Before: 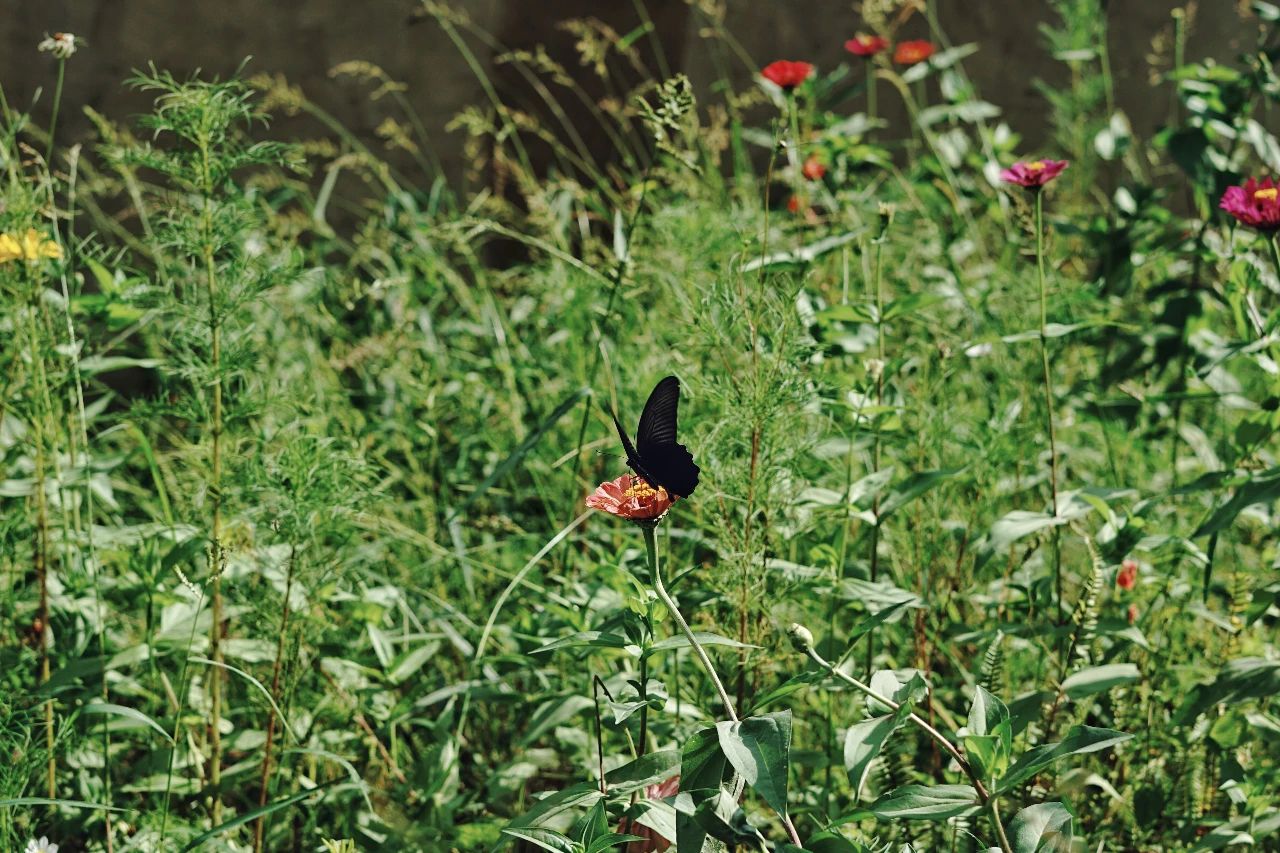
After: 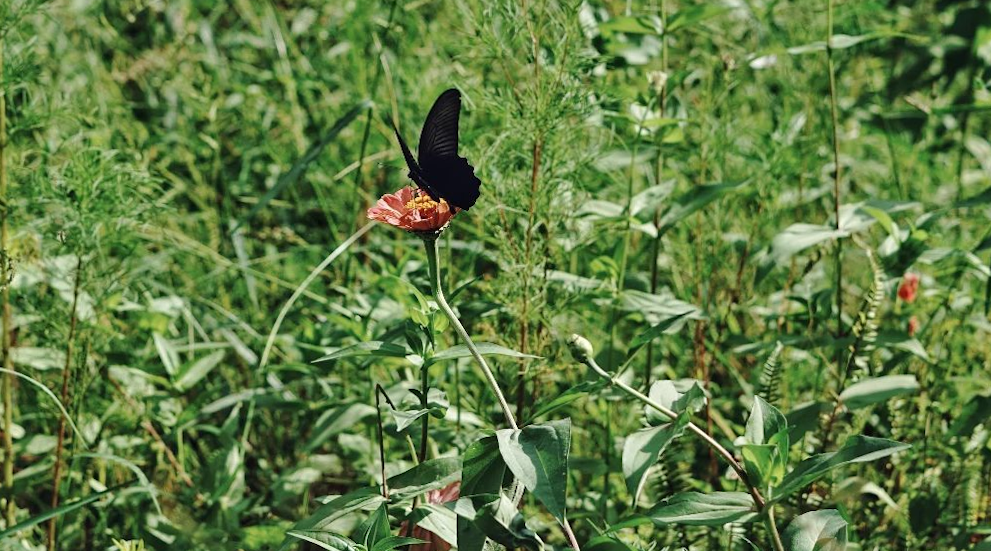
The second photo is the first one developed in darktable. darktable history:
crop and rotate: left 17.299%, top 35.115%, right 7.015%, bottom 1.024%
rotate and perspective: lens shift (vertical) 0.048, lens shift (horizontal) -0.024, automatic cropping off
shadows and highlights: low approximation 0.01, soften with gaussian
